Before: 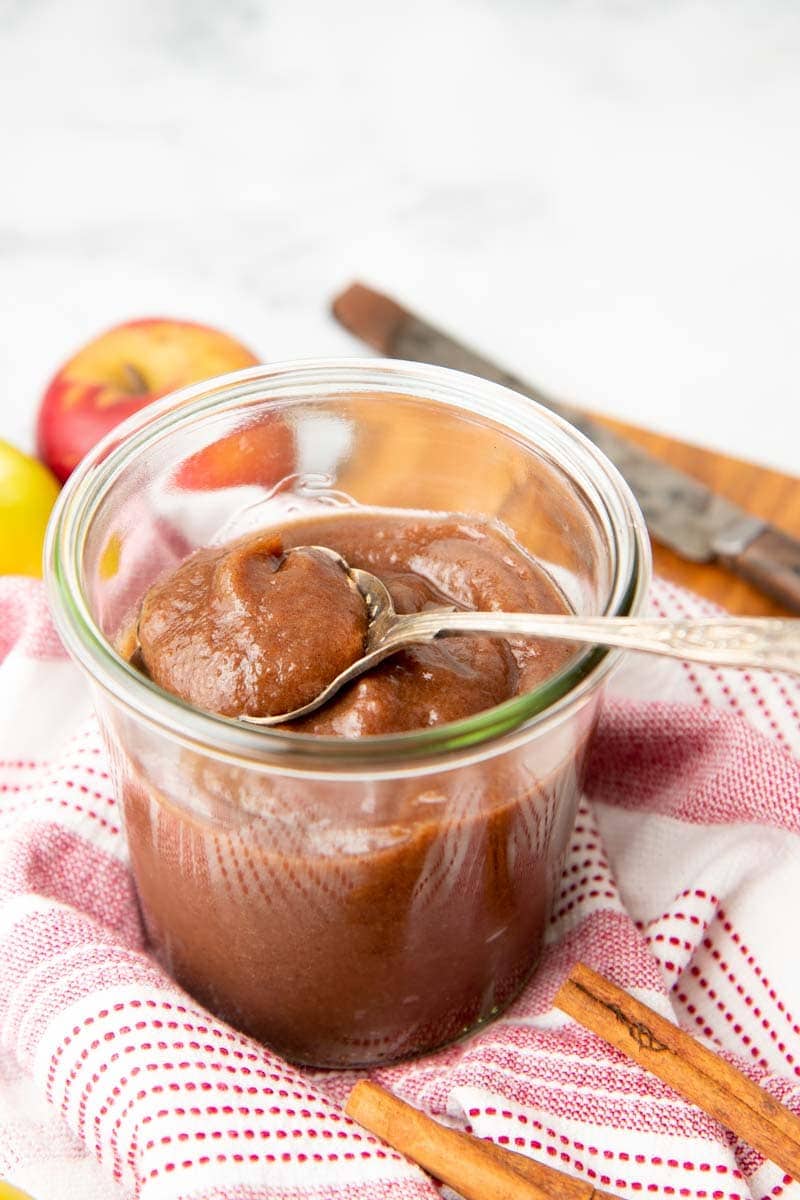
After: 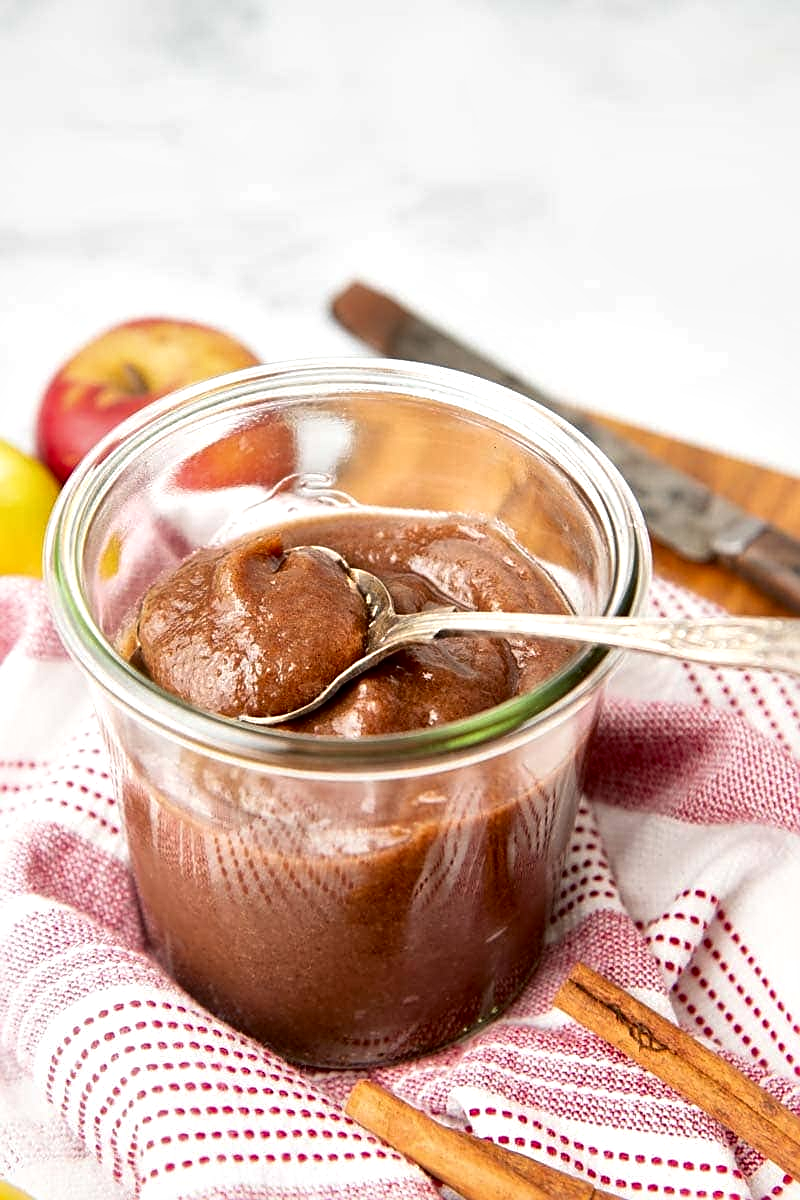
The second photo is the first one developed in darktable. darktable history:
sharpen: on, module defaults
local contrast: mode bilateral grid, contrast 25, coarseness 60, detail 151%, midtone range 0.2
